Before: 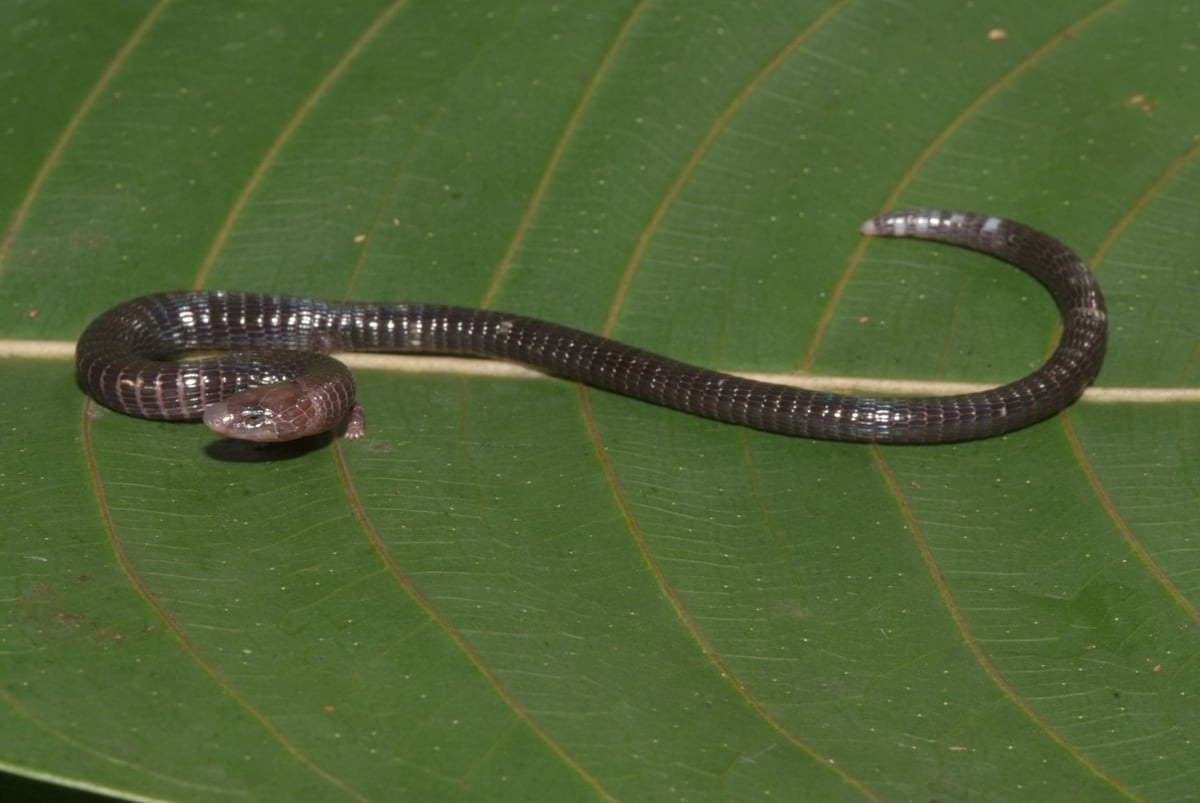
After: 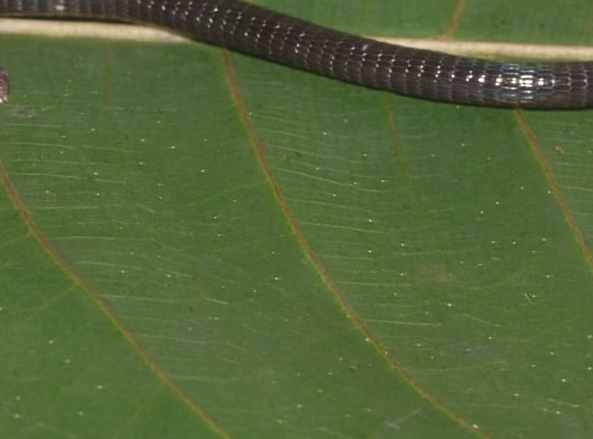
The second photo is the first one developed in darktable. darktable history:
exposure: black level correction -0.005, exposure 0.054 EV, compensate highlight preservation false
crop: left 29.672%, top 41.786%, right 20.851%, bottom 3.487%
sharpen: amount 0.2
